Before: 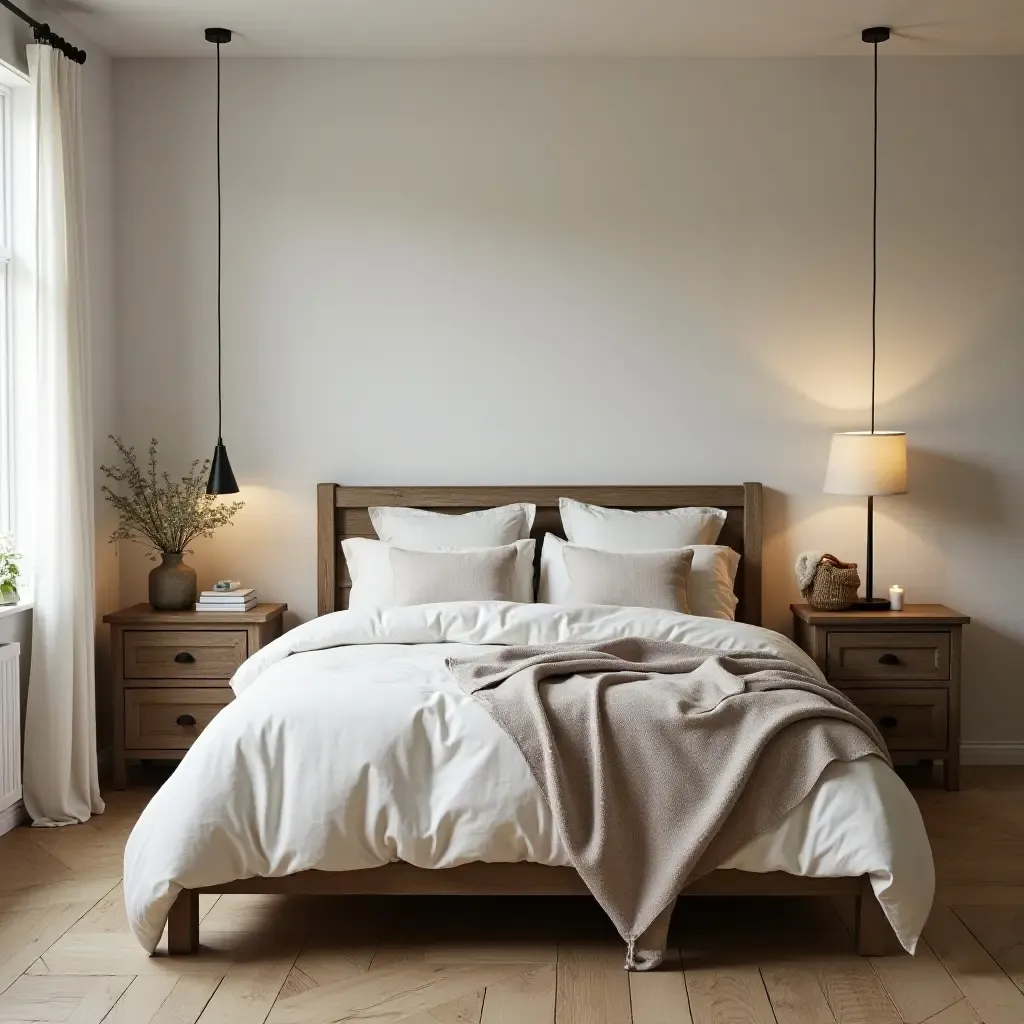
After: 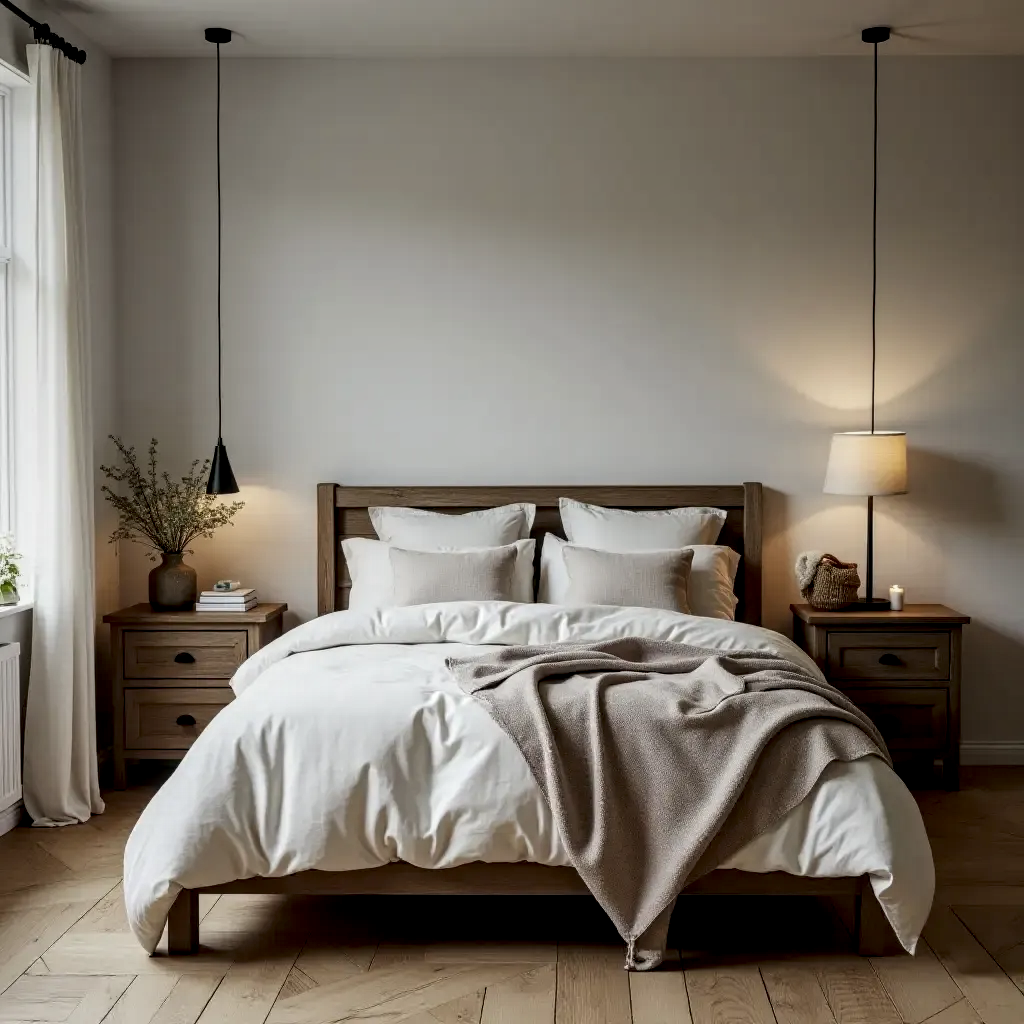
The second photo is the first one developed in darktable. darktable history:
graduated density: on, module defaults
local contrast: detail 150%
exposure: exposure -0.151 EV, compensate highlight preservation false
